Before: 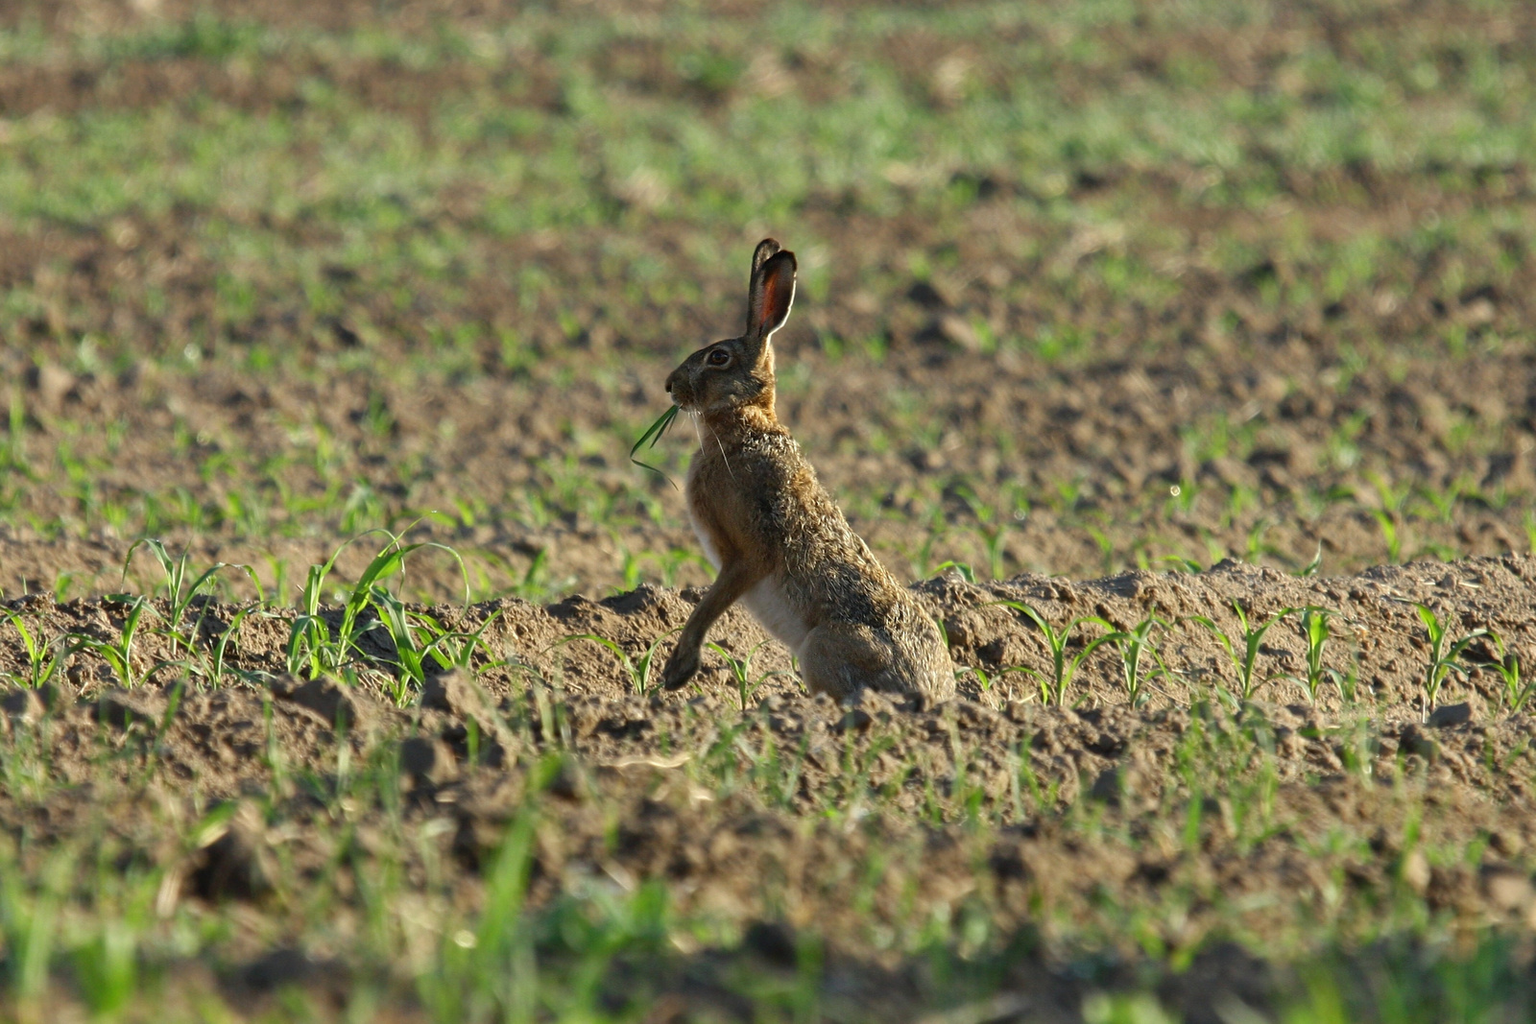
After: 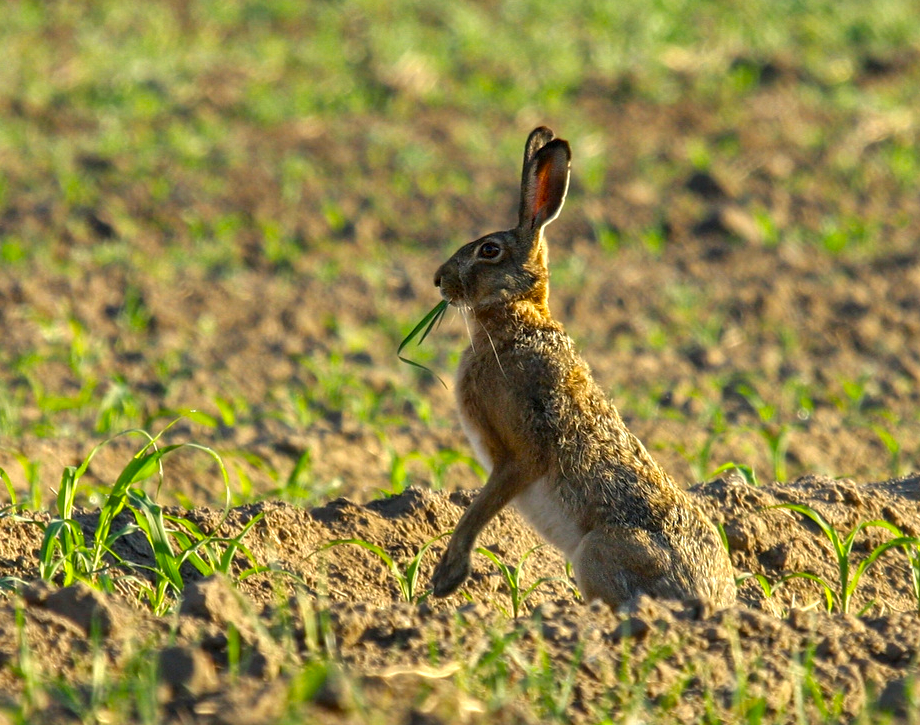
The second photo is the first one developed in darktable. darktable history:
shadows and highlights: shadows 60.12, soften with gaussian
local contrast: on, module defaults
color balance rgb: highlights gain › chroma 3.073%, highlights gain › hue 77.64°, linear chroma grading › global chroma -16.036%, perceptual saturation grading › global saturation 36.948%, perceptual brilliance grading › global brilliance 10.497%, perceptual brilliance grading › shadows 14.774%, global vibrance 19.732%
crop: left 16.246%, top 11.47%, right 26.245%, bottom 20.524%
